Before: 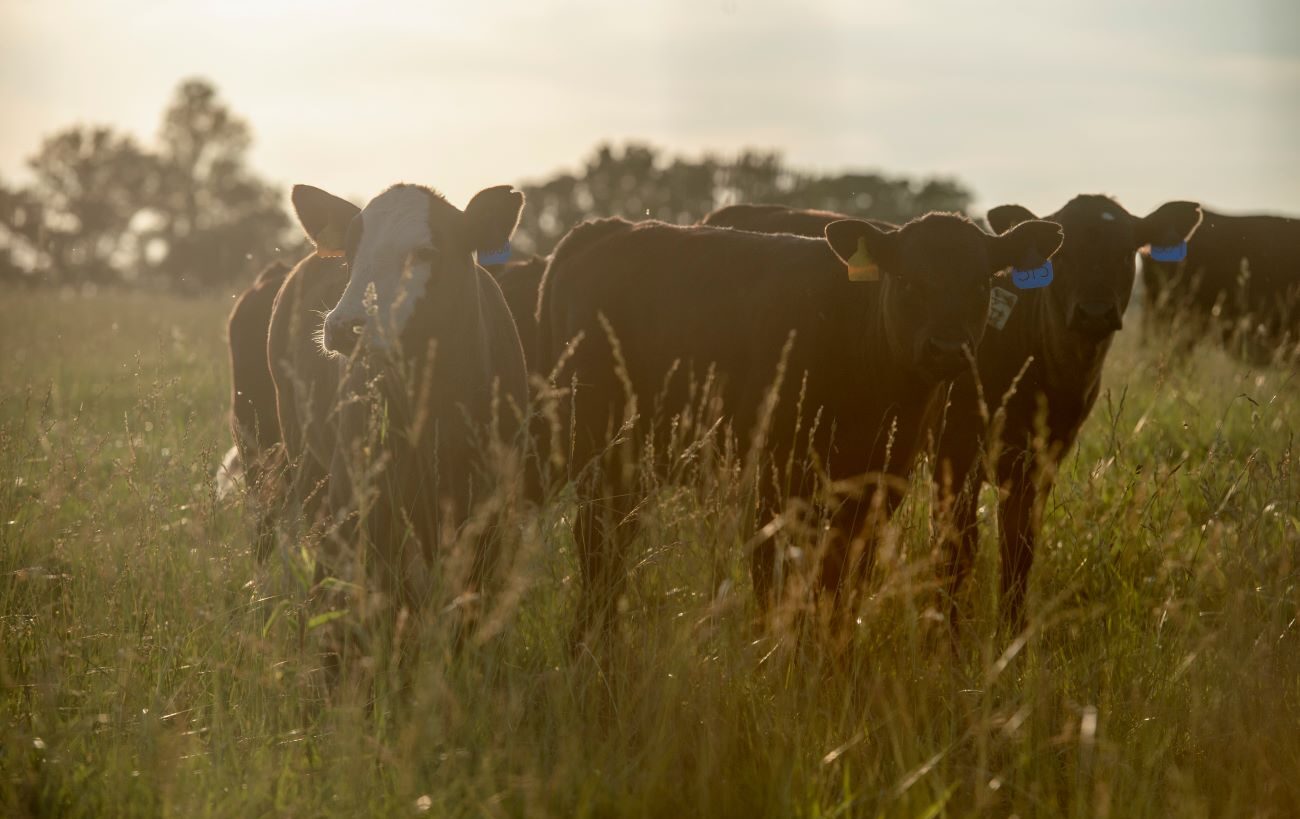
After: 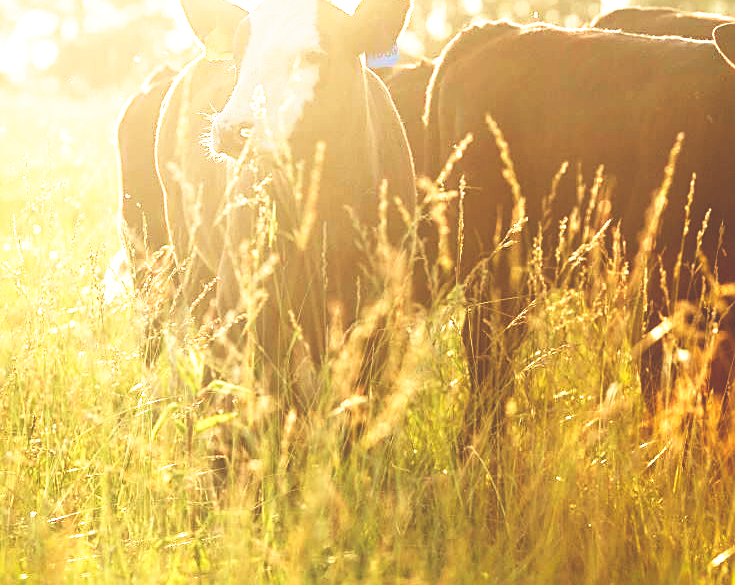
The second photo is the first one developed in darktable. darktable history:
crop: left 8.65%, top 24.071%, right 34.793%, bottom 4.465%
sharpen: on, module defaults
exposure: exposure 1.991 EV, compensate highlight preservation false
base curve: curves: ch0 [(0, 0.036) (0.007, 0.037) (0.604, 0.887) (1, 1)], preserve colors none
